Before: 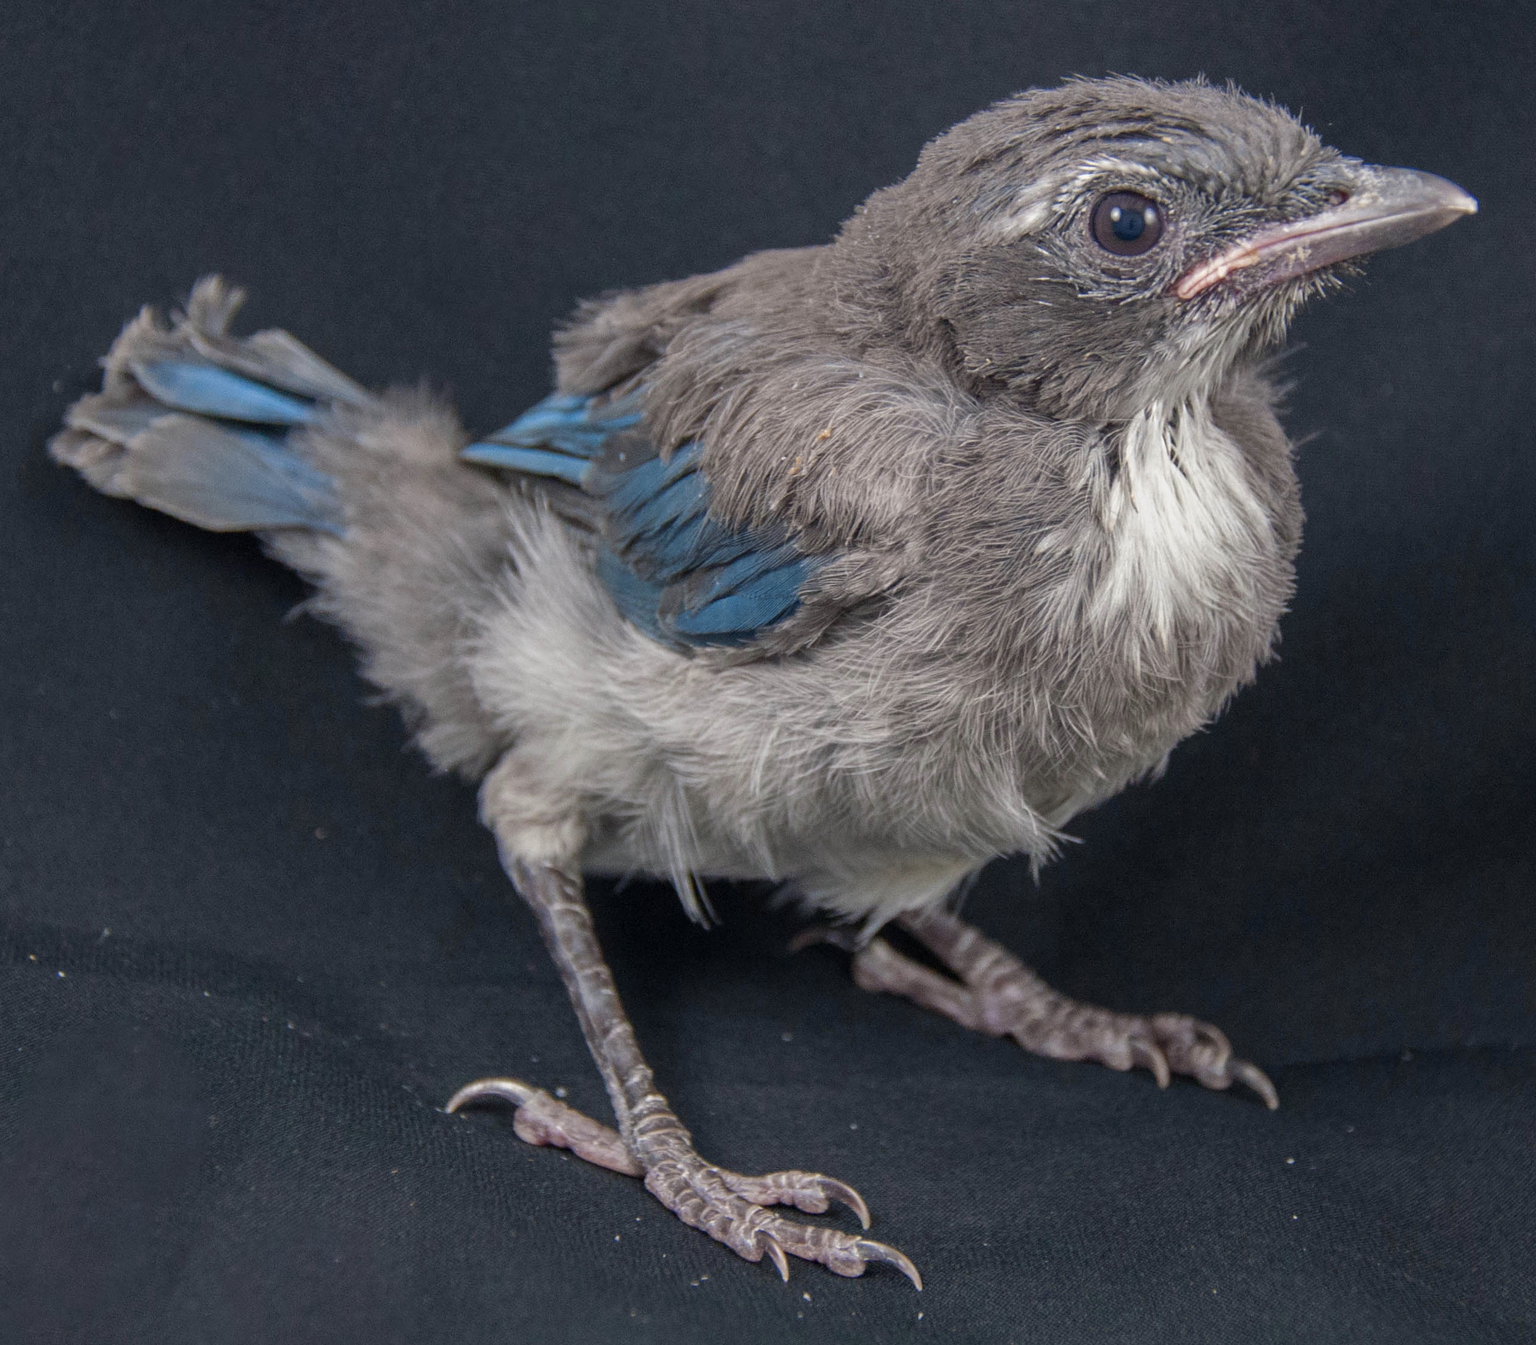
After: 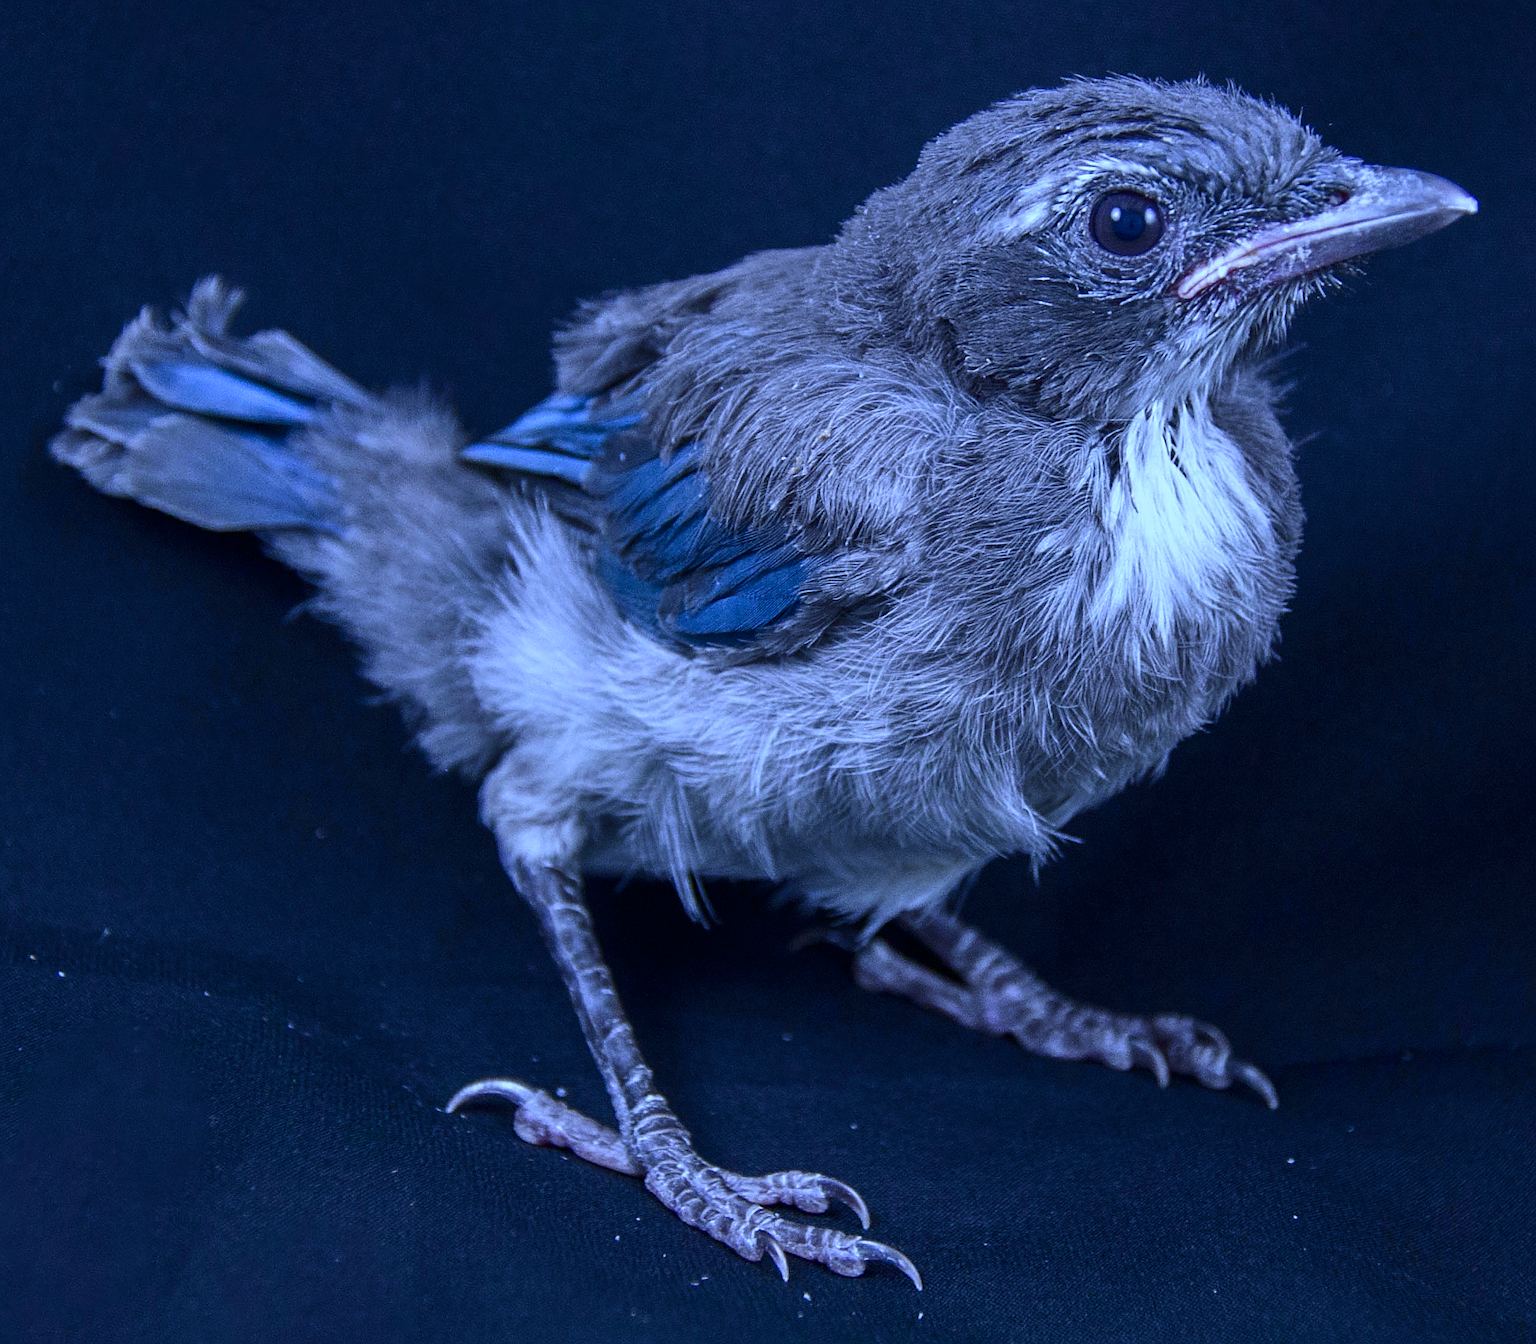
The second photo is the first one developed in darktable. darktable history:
contrast brightness saturation: contrast 0.21, brightness -0.11, saturation 0.21
sharpen: on, module defaults
white balance: red 0.766, blue 1.537
color zones: curves: ch0 [(0, 0.511) (0.143, 0.531) (0.286, 0.56) (0.429, 0.5) (0.571, 0.5) (0.714, 0.5) (0.857, 0.5) (1, 0.5)]; ch1 [(0, 0.525) (0.143, 0.705) (0.286, 0.715) (0.429, 0.35) (0.571, 0.35) (0.714, 0.35) (0.857, 0.4) (1, 0.4)]; ch2 [(0, 0.572) (0.143, 0.512) (0.286, 0.473) (0.429, 0.45) (0.571, 0.5) (0.714, 0.5) (0.857, 0.518) (1, 0.518)]
